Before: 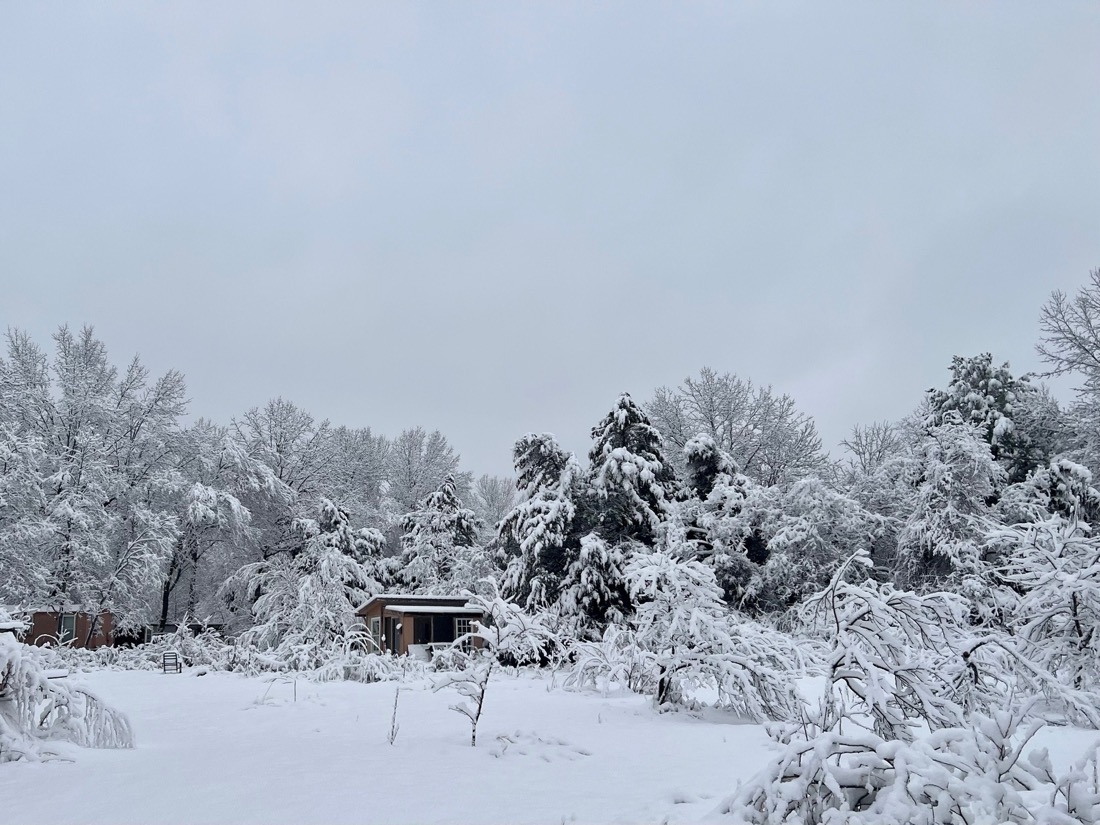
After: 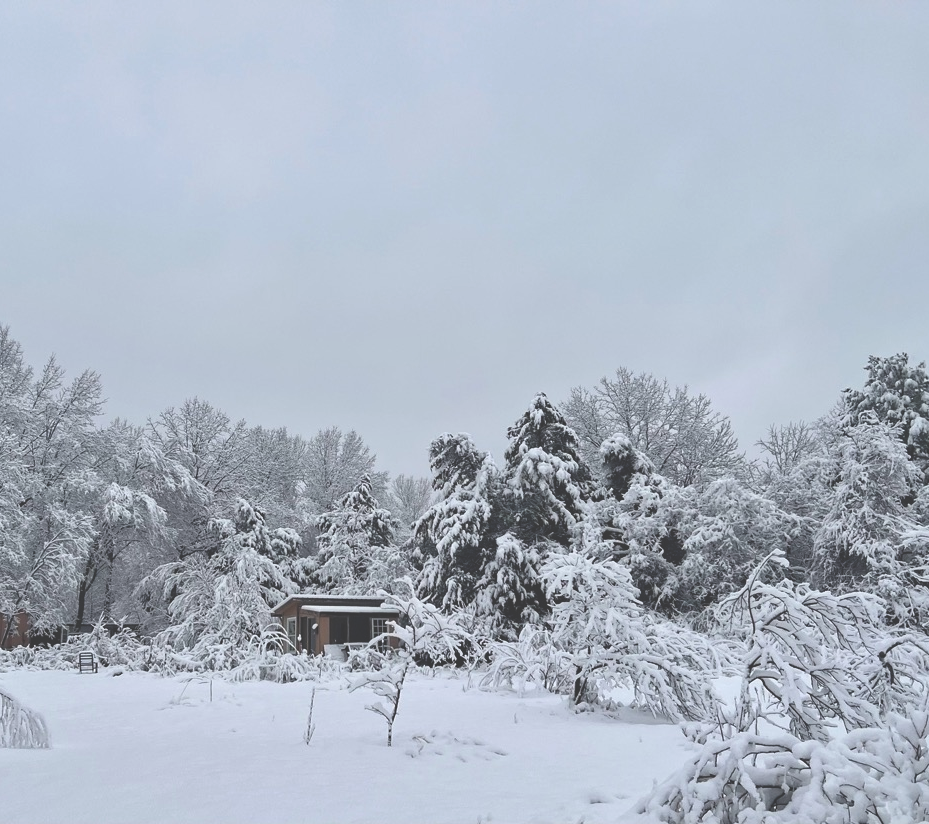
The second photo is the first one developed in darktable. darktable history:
shadows and highlights: shadows 37.66, highlights -27.23, soften with gaussian
exposure: black level correction -0.042, exposure 0.061 EV, compensate highlight preservation false
crop: left 7.641%, right 7.846%
